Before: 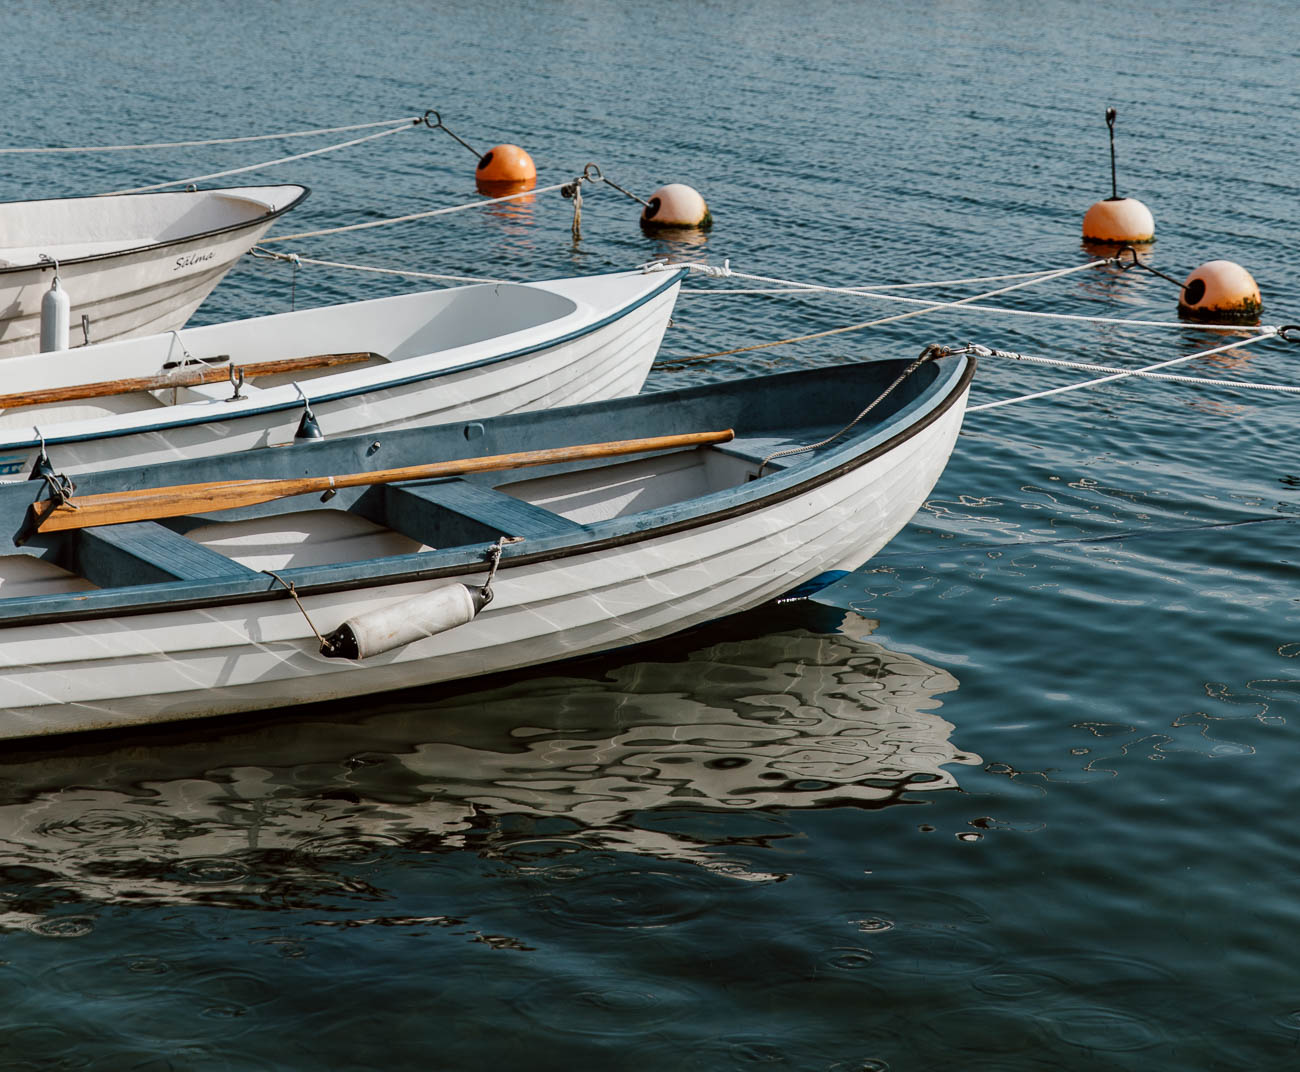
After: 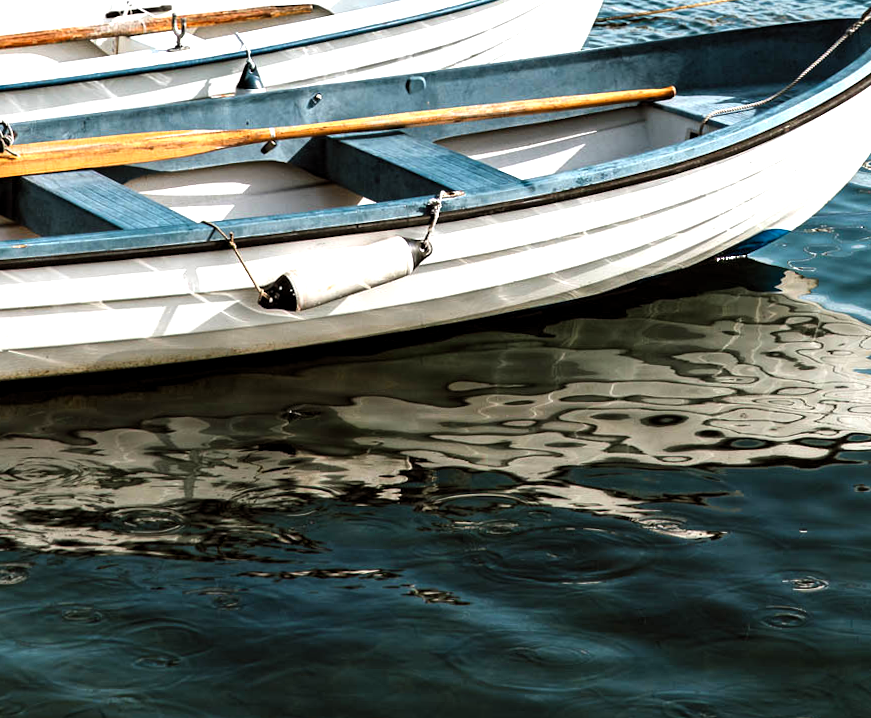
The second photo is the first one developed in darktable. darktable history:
crop and rotate: angle -0.82°, left 3.85%, top 31.828%, right 27.992%
levels: levels [0.012, 0.367, 0.697]
